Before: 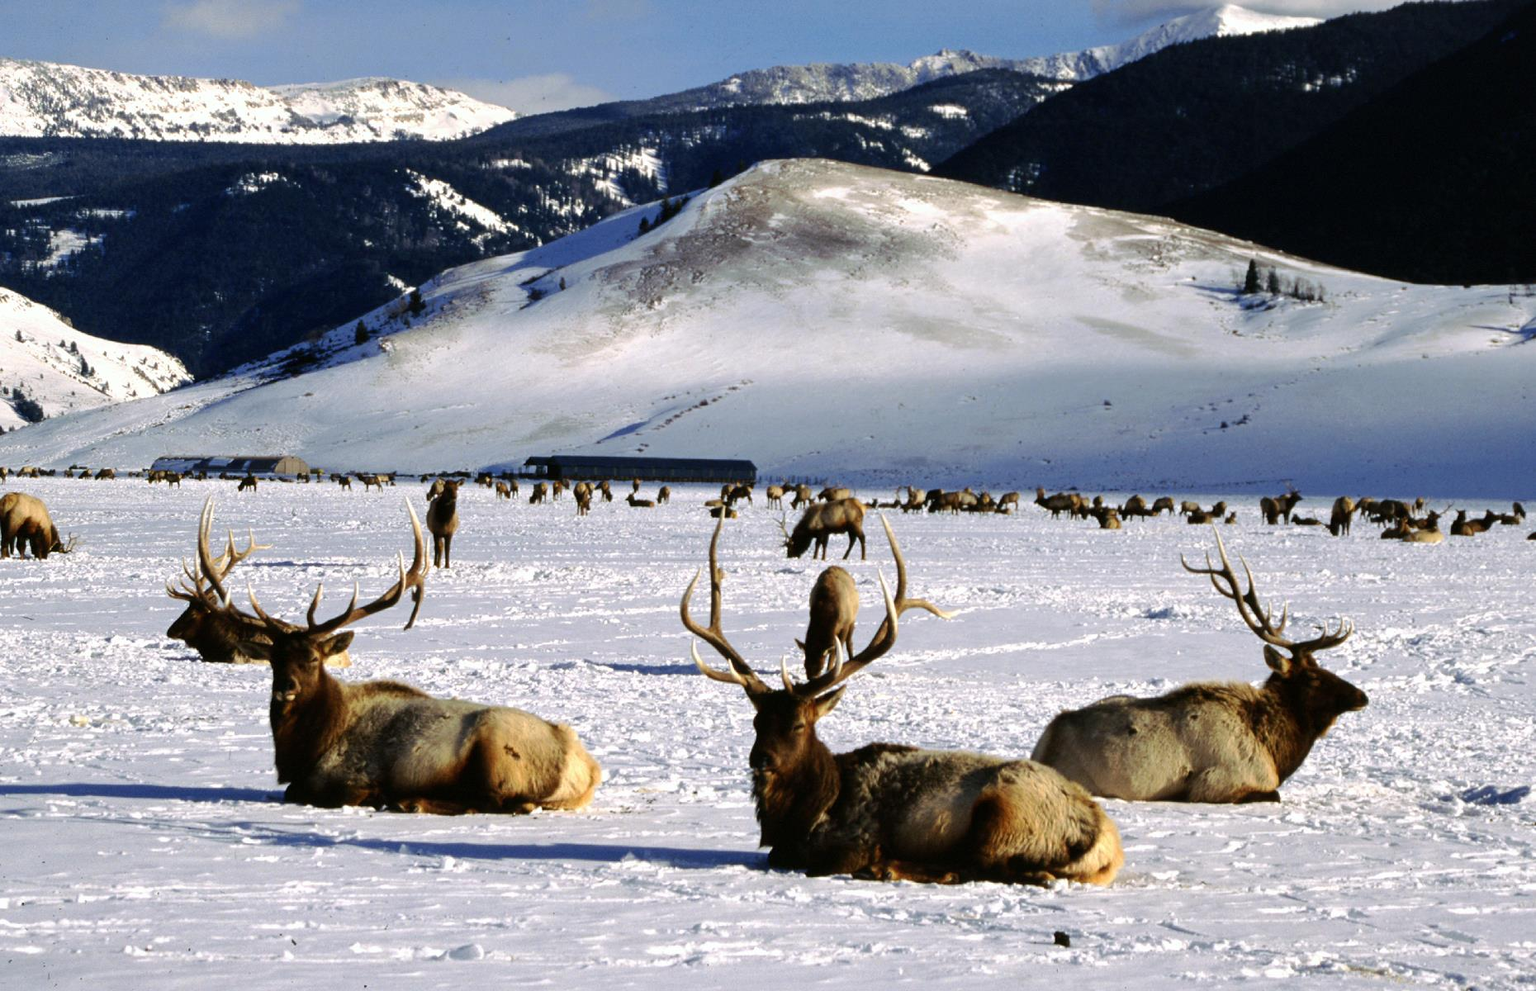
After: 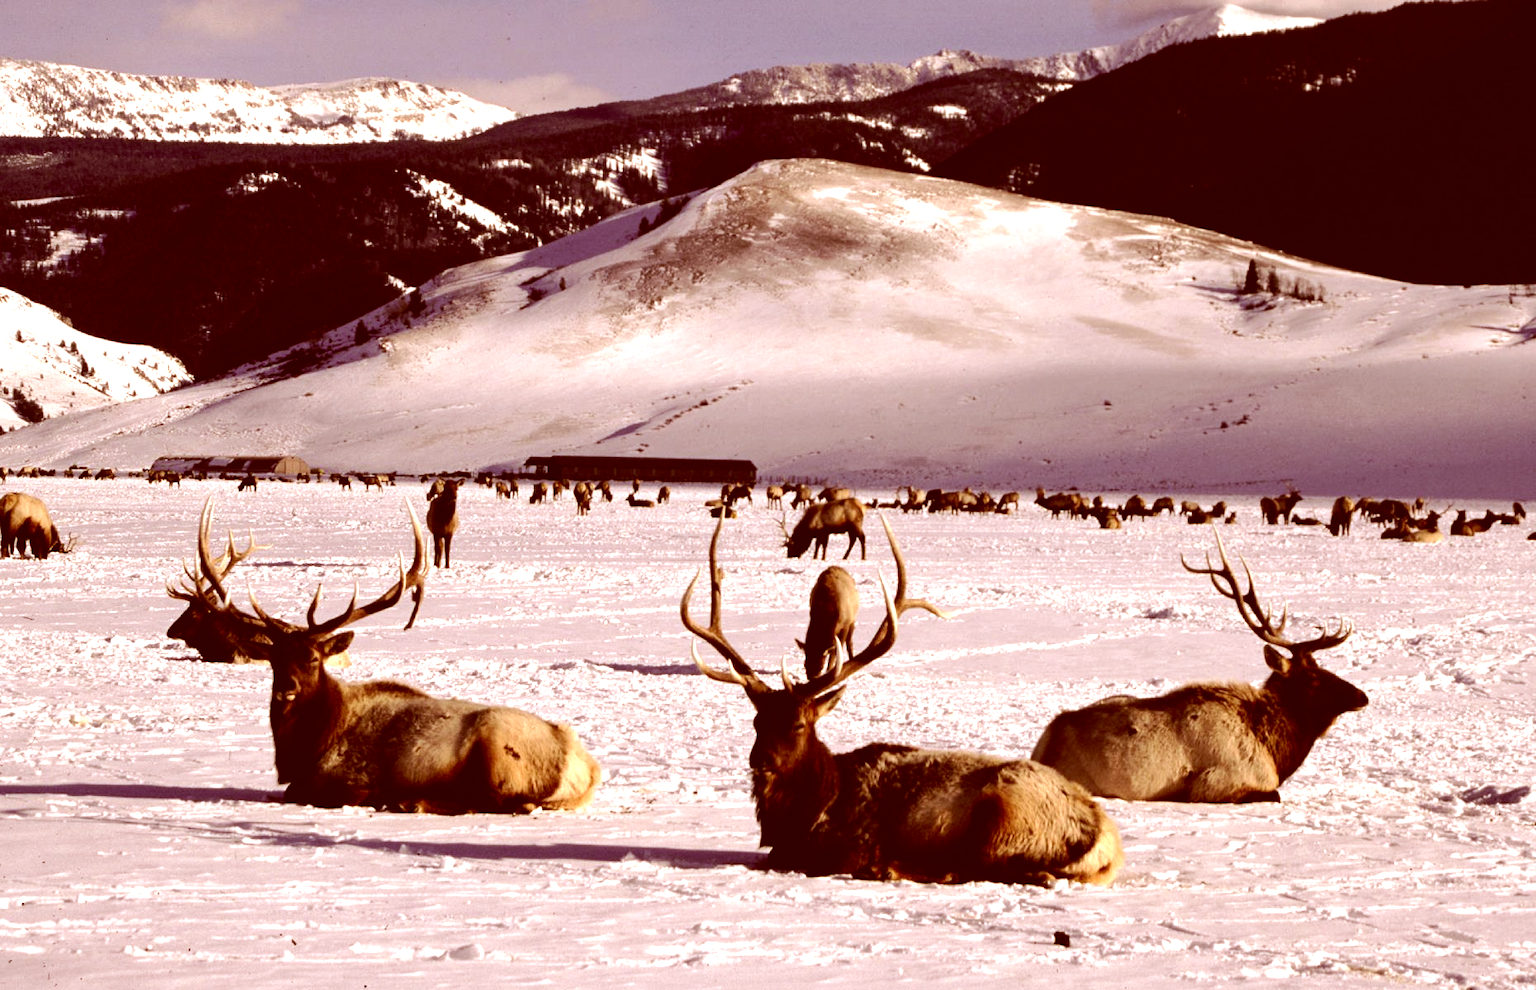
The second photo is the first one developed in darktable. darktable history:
color correction: highlights a* 9.03, highlights b* 8.71, shadows a* 40, shadows b* 40, saturation 0.8
tone equalizer: -8 EV -0.417 EV, -7 EV -0.389 EV, -6 EV -0.333 EV, -5 EV -0.222 EV, -3 EV 0.222 EV, -2 EV 0.333 EV, -1 EV 0.389 EV, +0 EV 0.417 EV, edges refinement/feathering 500, mask exposure compensation -1.57 EV, preserve details no
